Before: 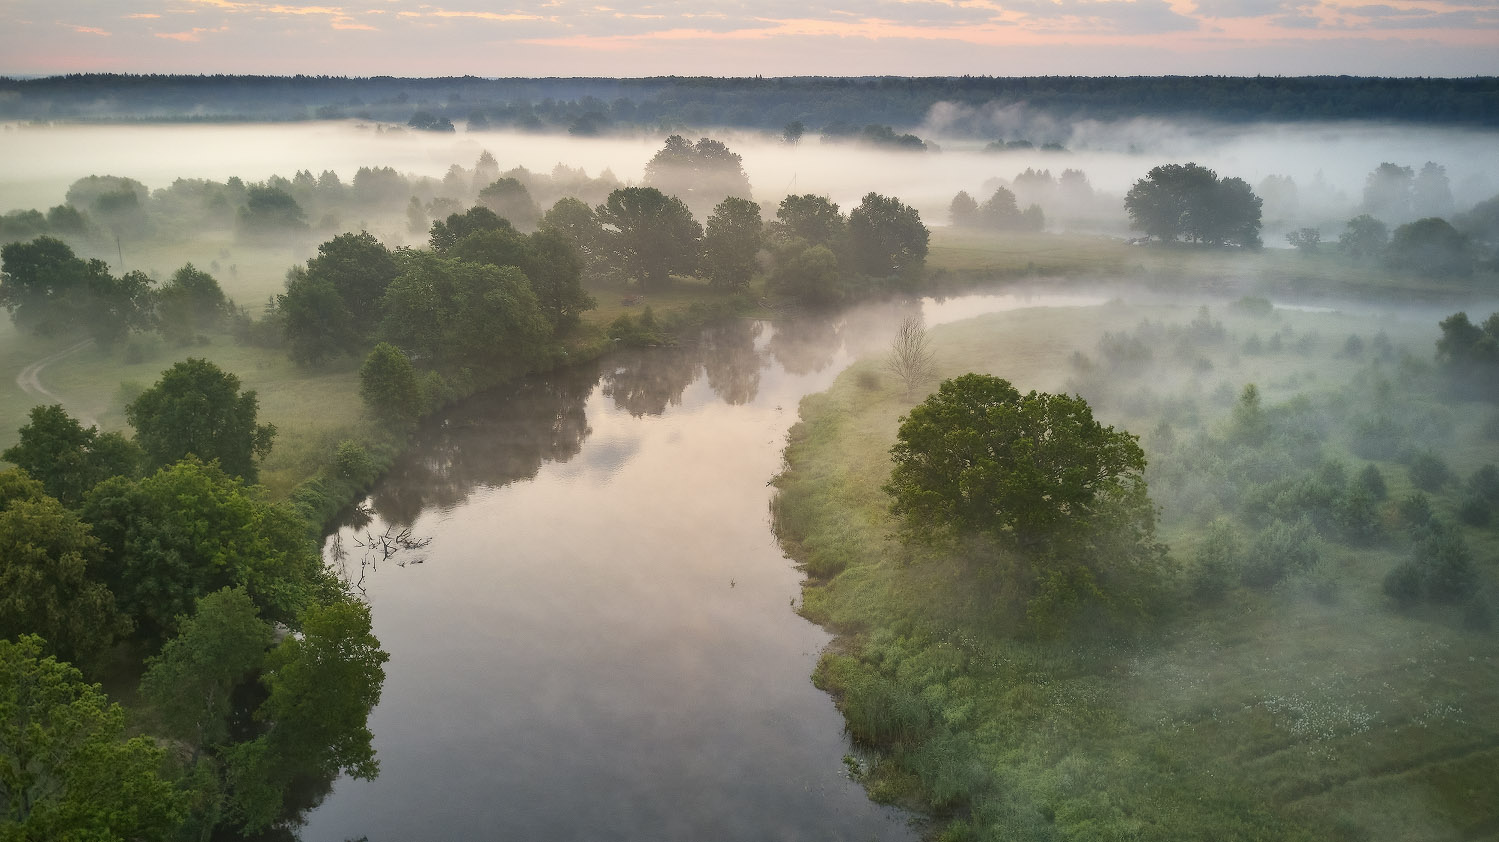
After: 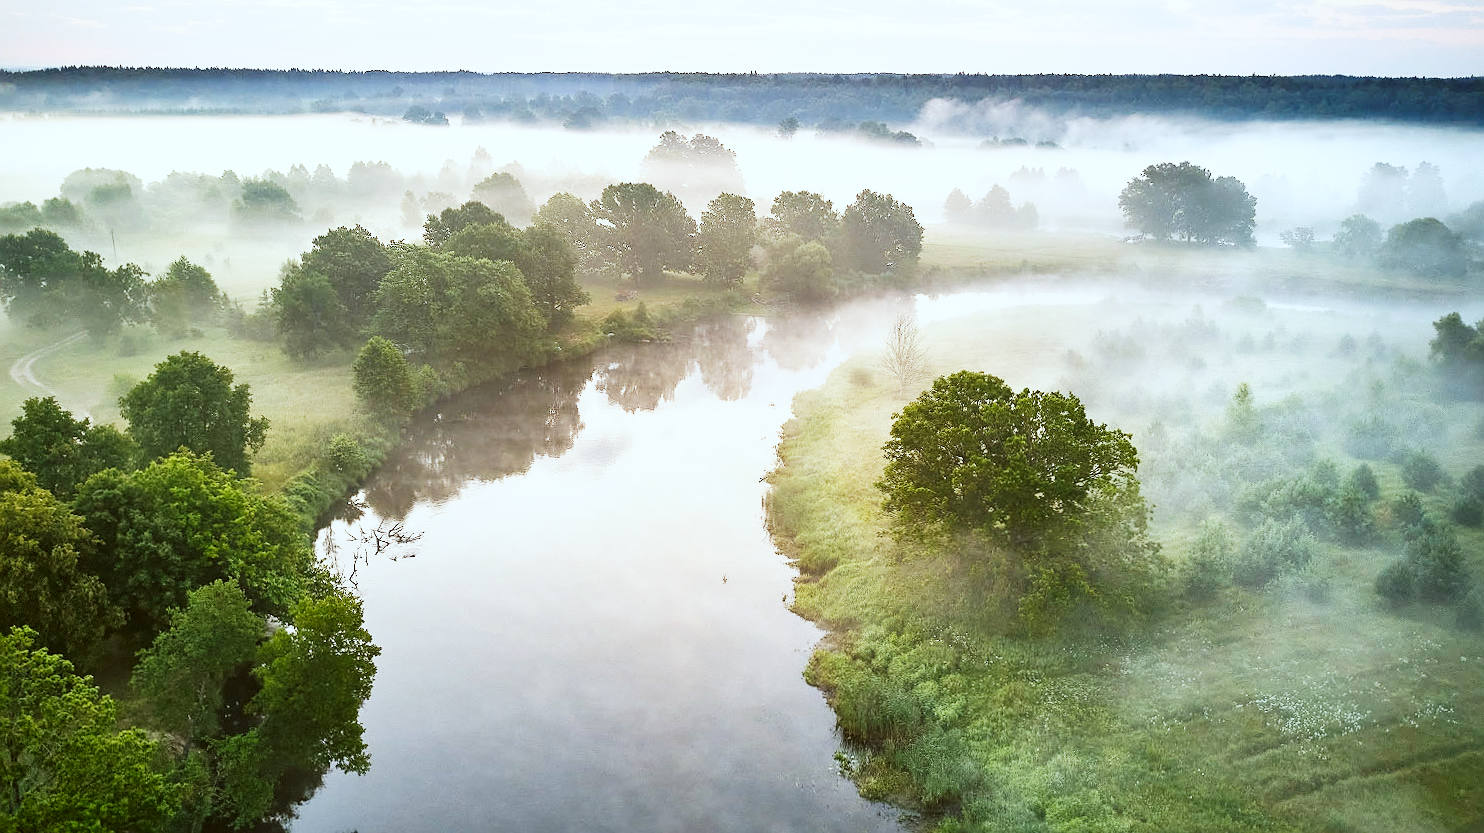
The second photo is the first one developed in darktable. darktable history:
sharpen: on, module defaults
color correction: highlights a* -3.6, highlights b* -7, shadows a* 3.01, shadows b* 5.21
base curve: curves: ch0 [(0, 0) (0.007, 0.004) (0.027, 0.03) (0.046, 0.07) (0.207, 0.54) (0.442, 0.872) (0.673, 0.972) (1, 1)], preserve colors none
crop and rotate: angle -0.323°
